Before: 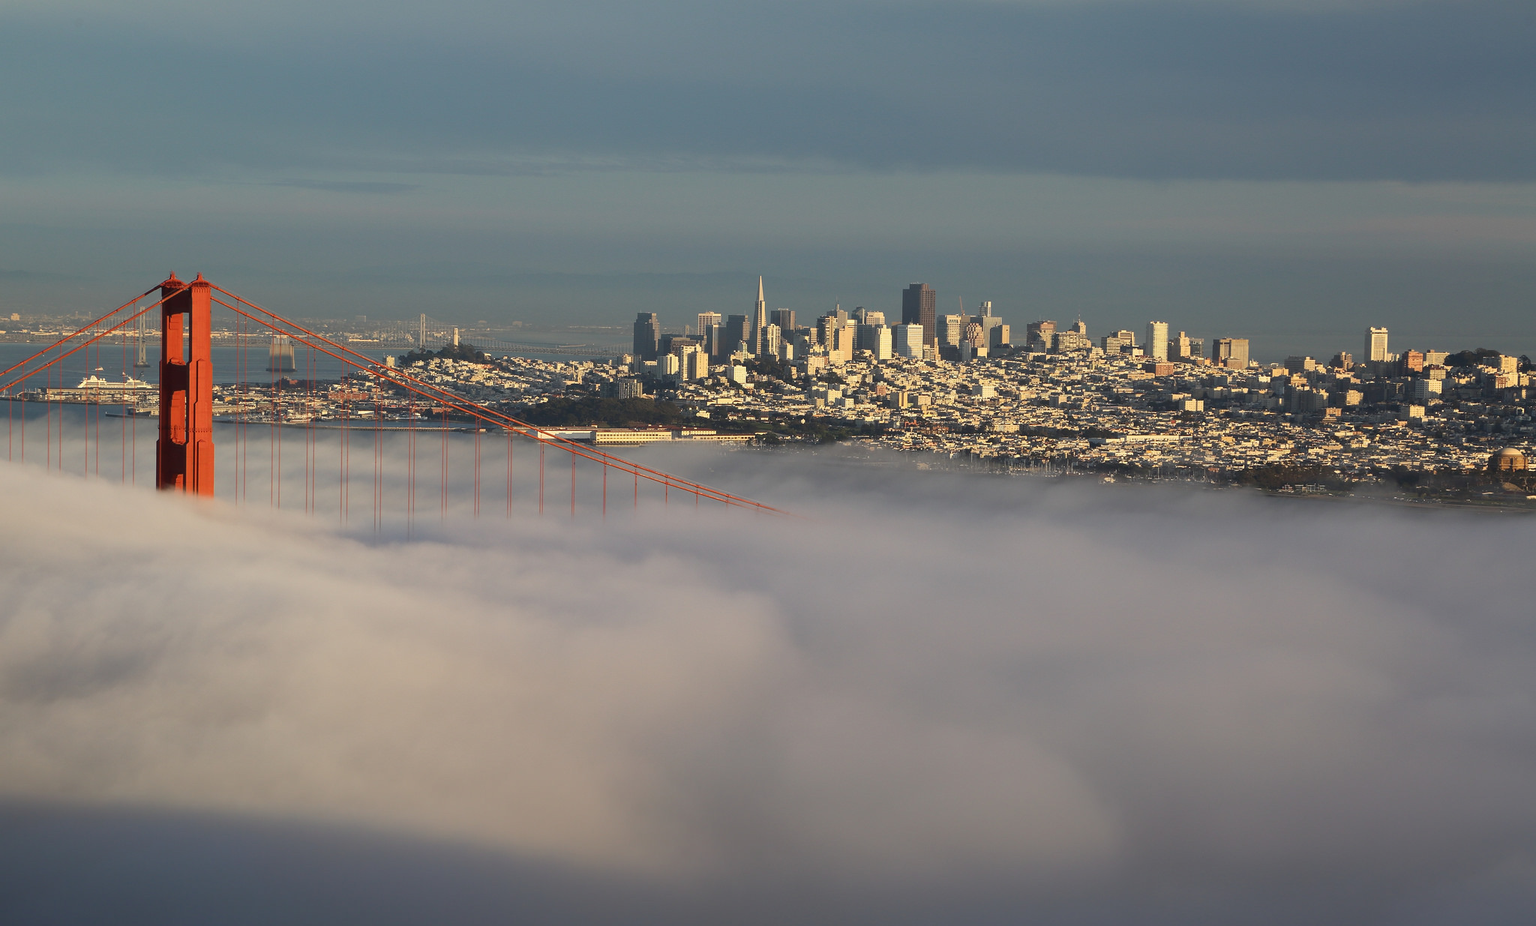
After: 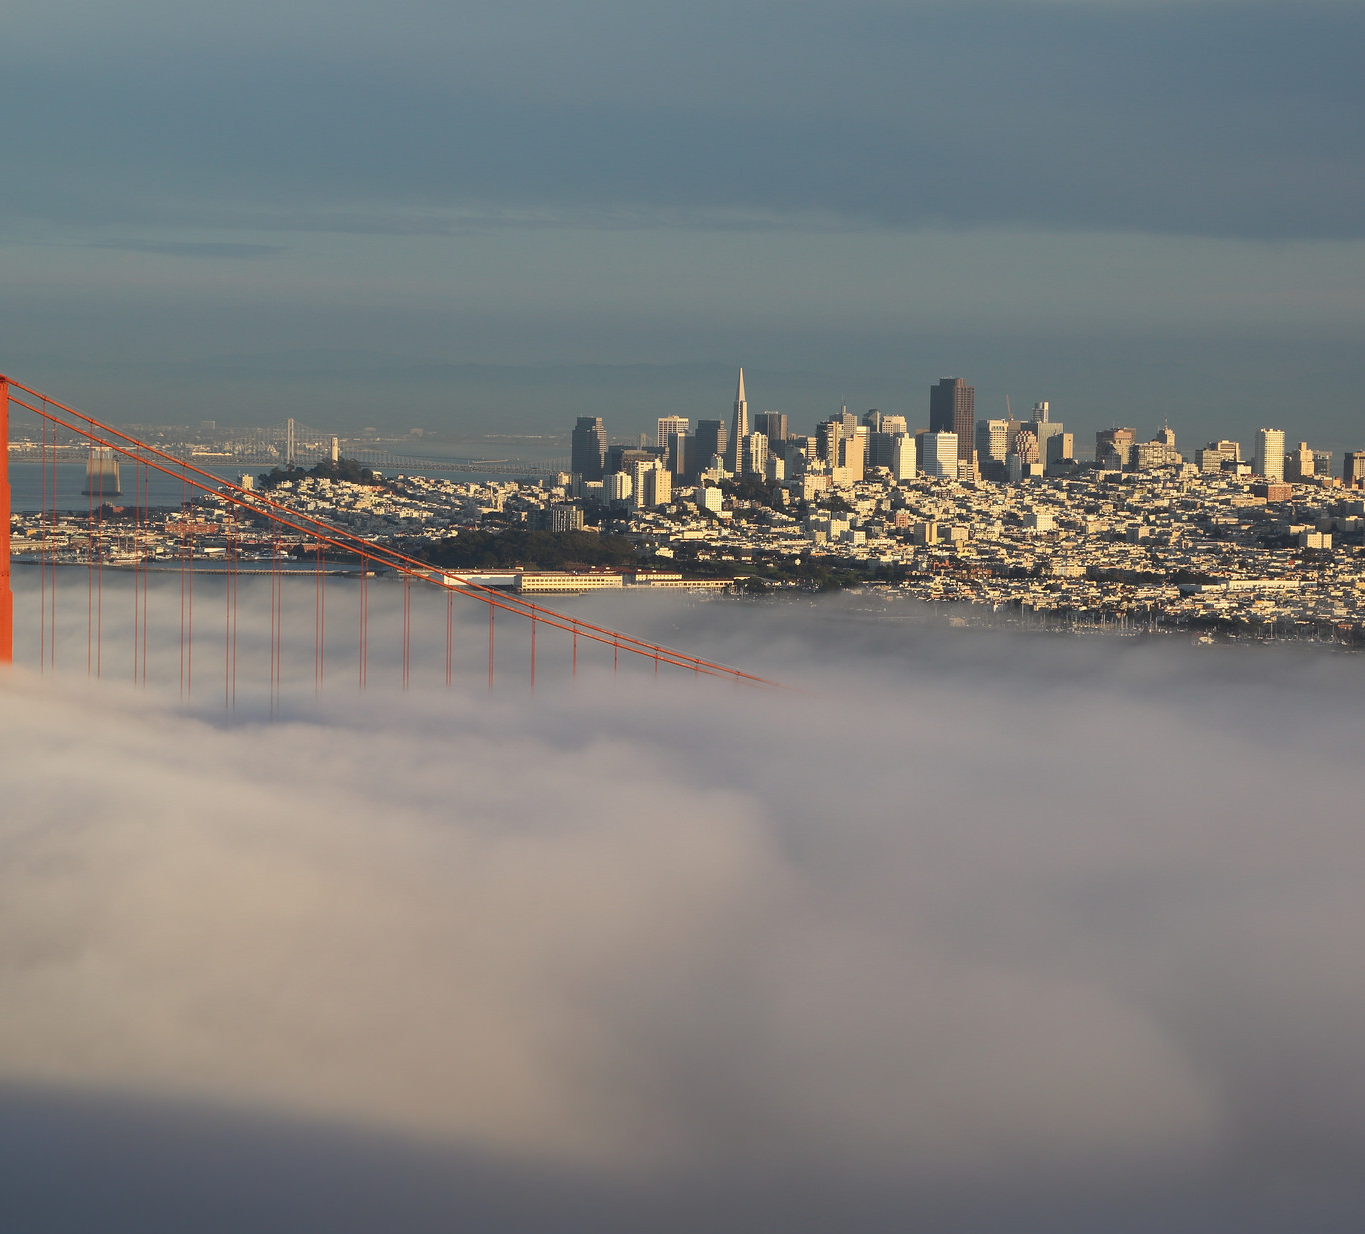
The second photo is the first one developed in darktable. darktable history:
crop and rotate: left 13.342%, right 19.991%
